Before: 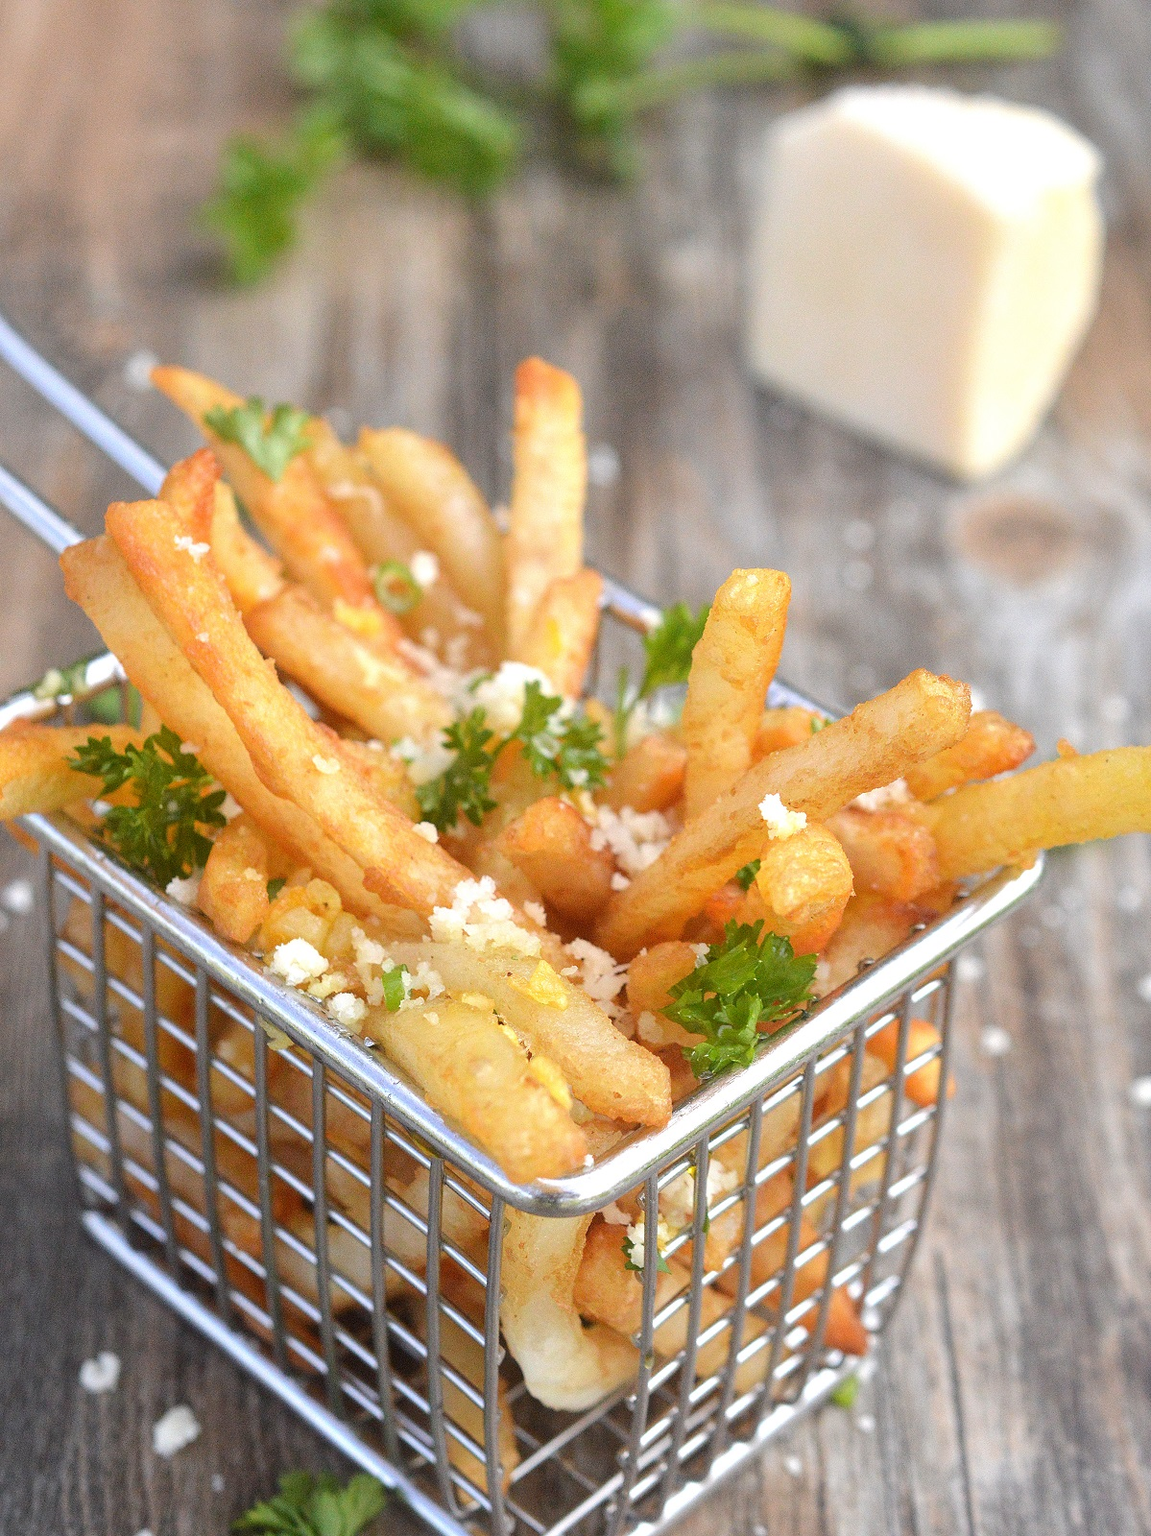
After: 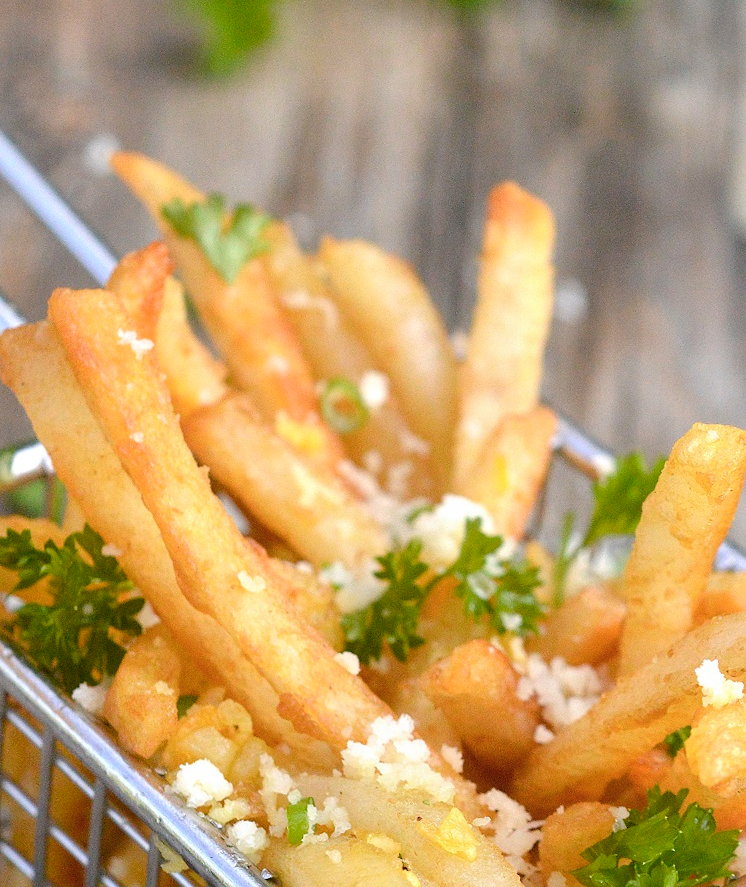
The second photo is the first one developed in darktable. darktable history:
color zones: curves: ch0 [(0, 0.5) (0.143, 0.52) (0.286, 0.5) (0.429, 0.5) (0.571, 0.5) (0.714, 0.5) (0.857, 0.5) (1, 0.5)]; ch1 [(0, 0.489) (0.155, 0.45) (0.286, 0.466) (0.429, 0.5) (0.571, 0.5) (0.714, 0.5) (0.857, 0.5) (1, 0.489)]
tone equalizer: on, module defaults
color balance rgb: shadows lift › chroma 2.013%, shadows lift › hue 221.53°, global offset › luminance -0.839%, linear chroma grading › shadows 31.454%, linear chroma grading › global chroma -2.644%, linear chroma grading › mid-tones 4.101%, perceptual saturation grading › global saturation 0.009%, global vibrance 20%
crop and rotate: angle -5.82°, left 1.973%, top 6.821%, right 27.658%, bottom 30.467%
